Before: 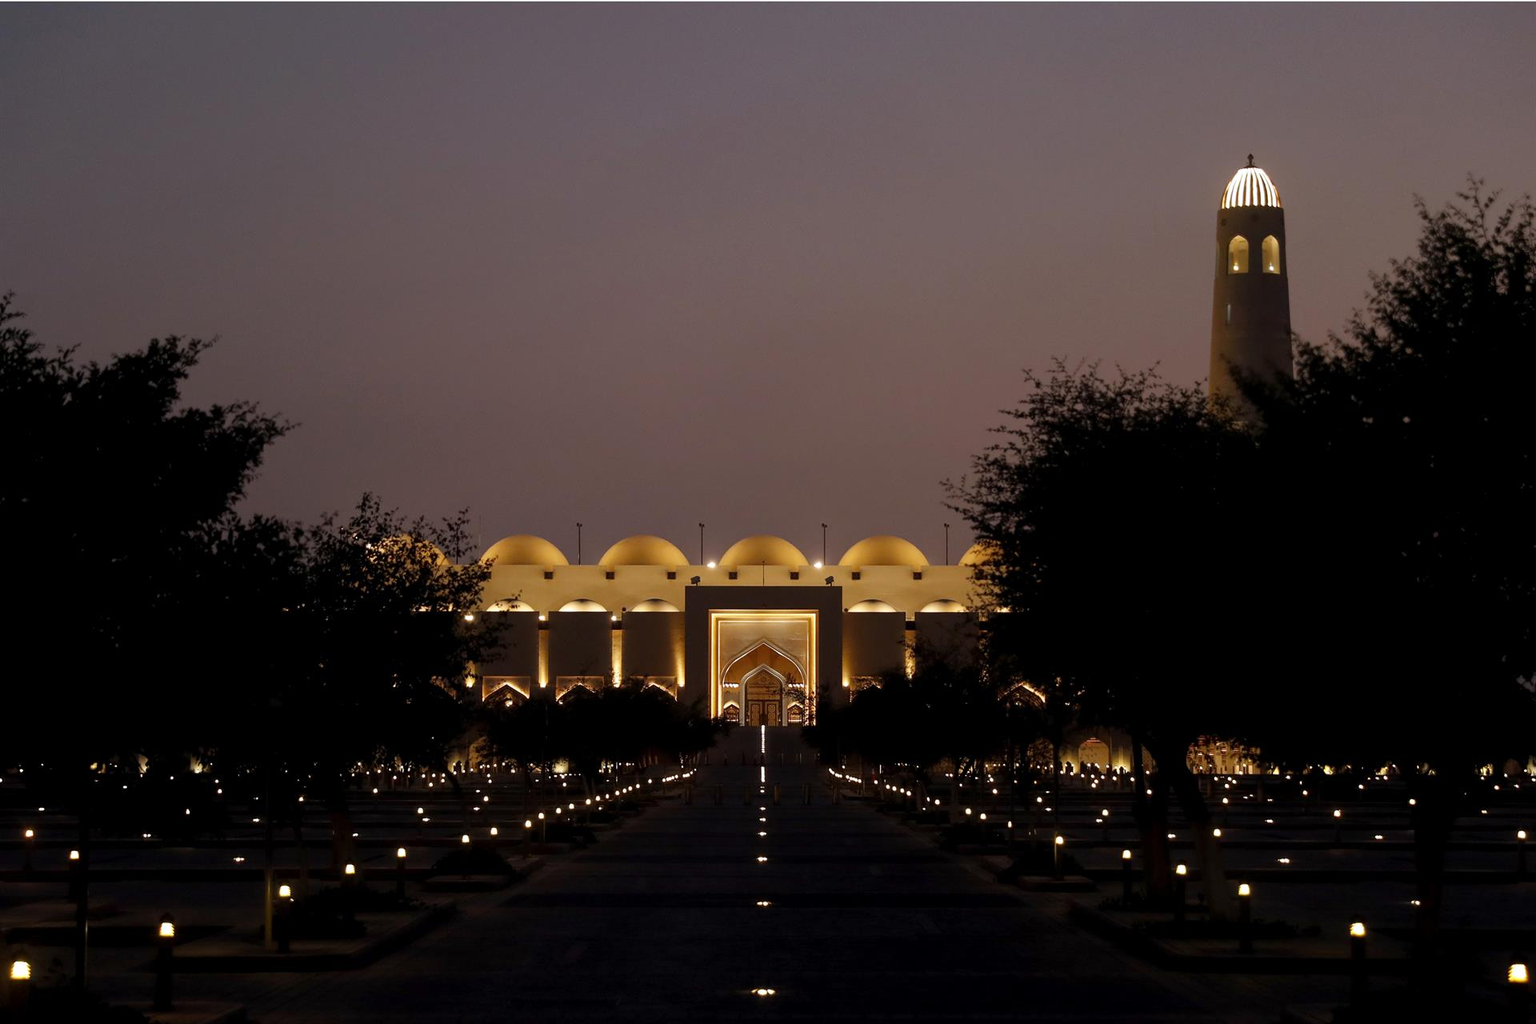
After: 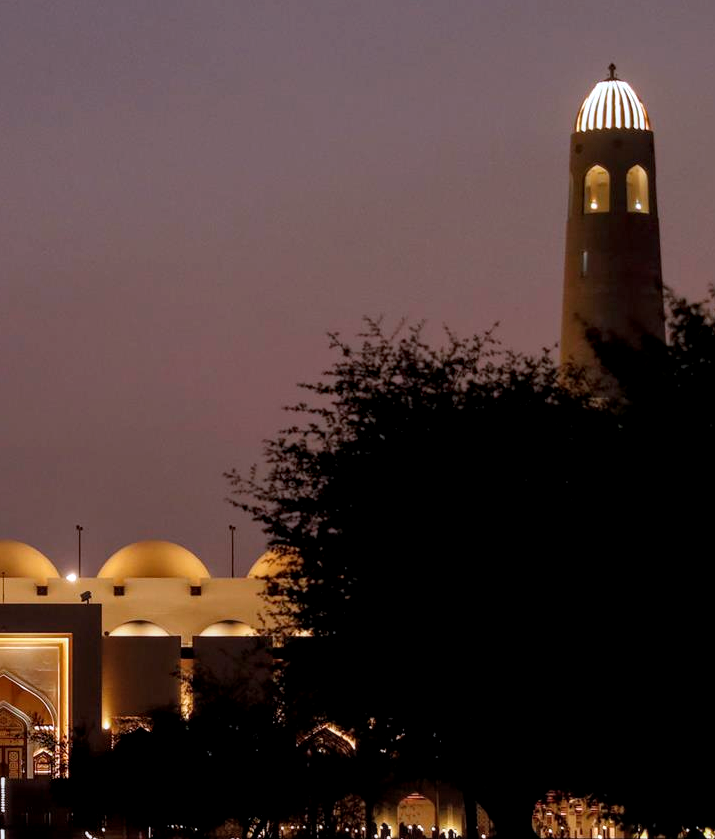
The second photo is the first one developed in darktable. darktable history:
local contrast: on, module defaults
crop and rotate: left 49.544%, top 10.133%, right 13.173%, bottom 24.315%
color correction: highlights a* -0.713, highlights b* -9.03
